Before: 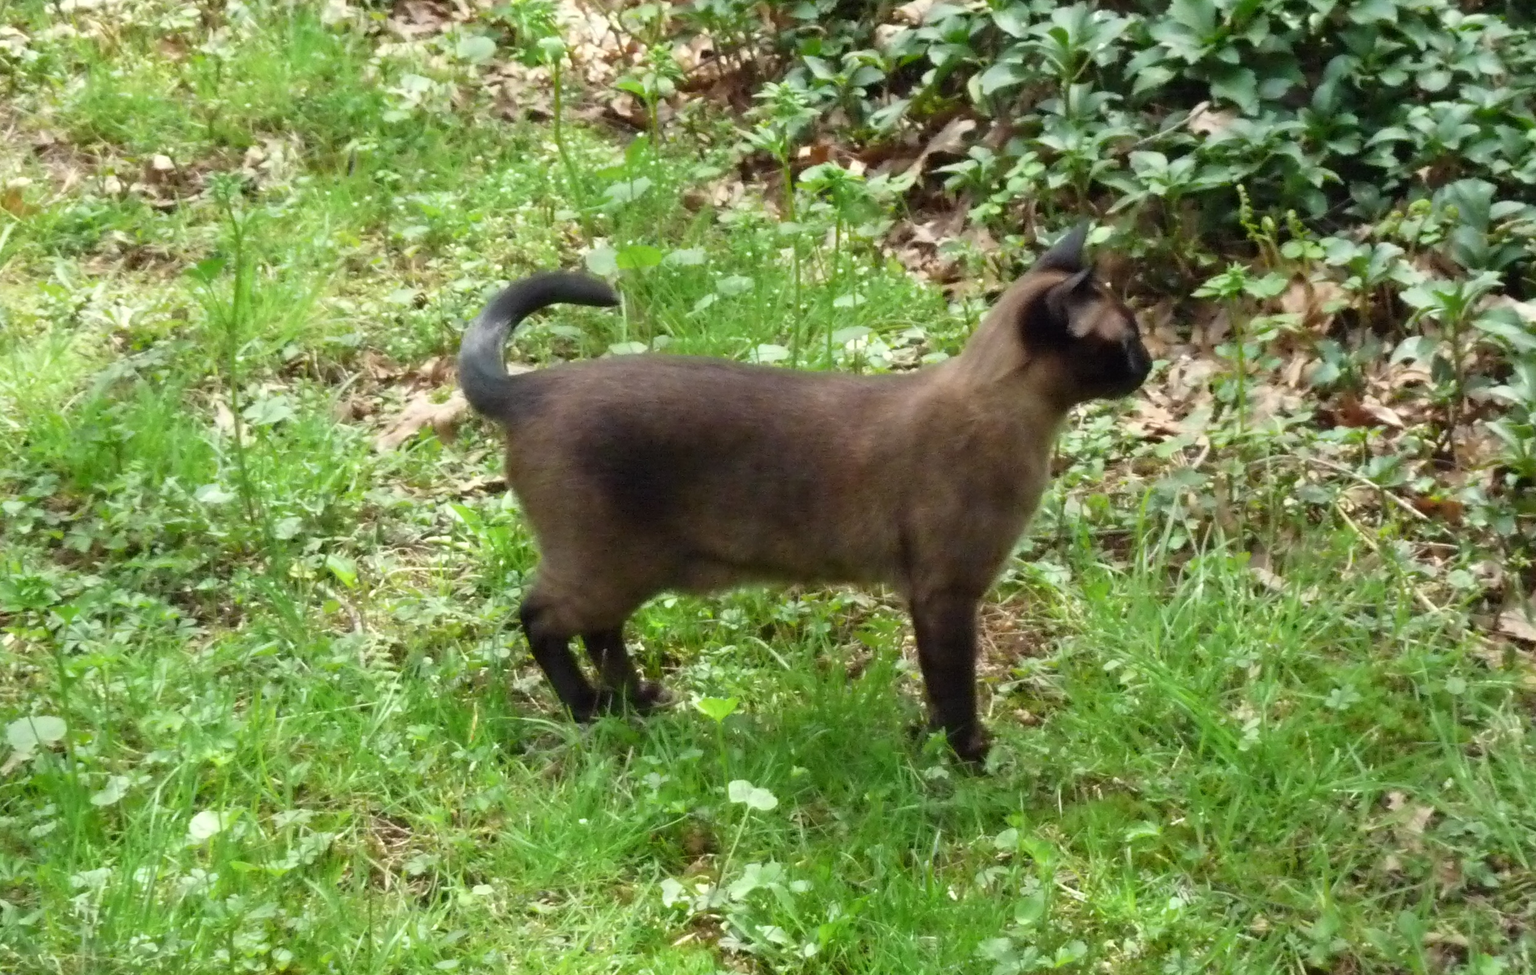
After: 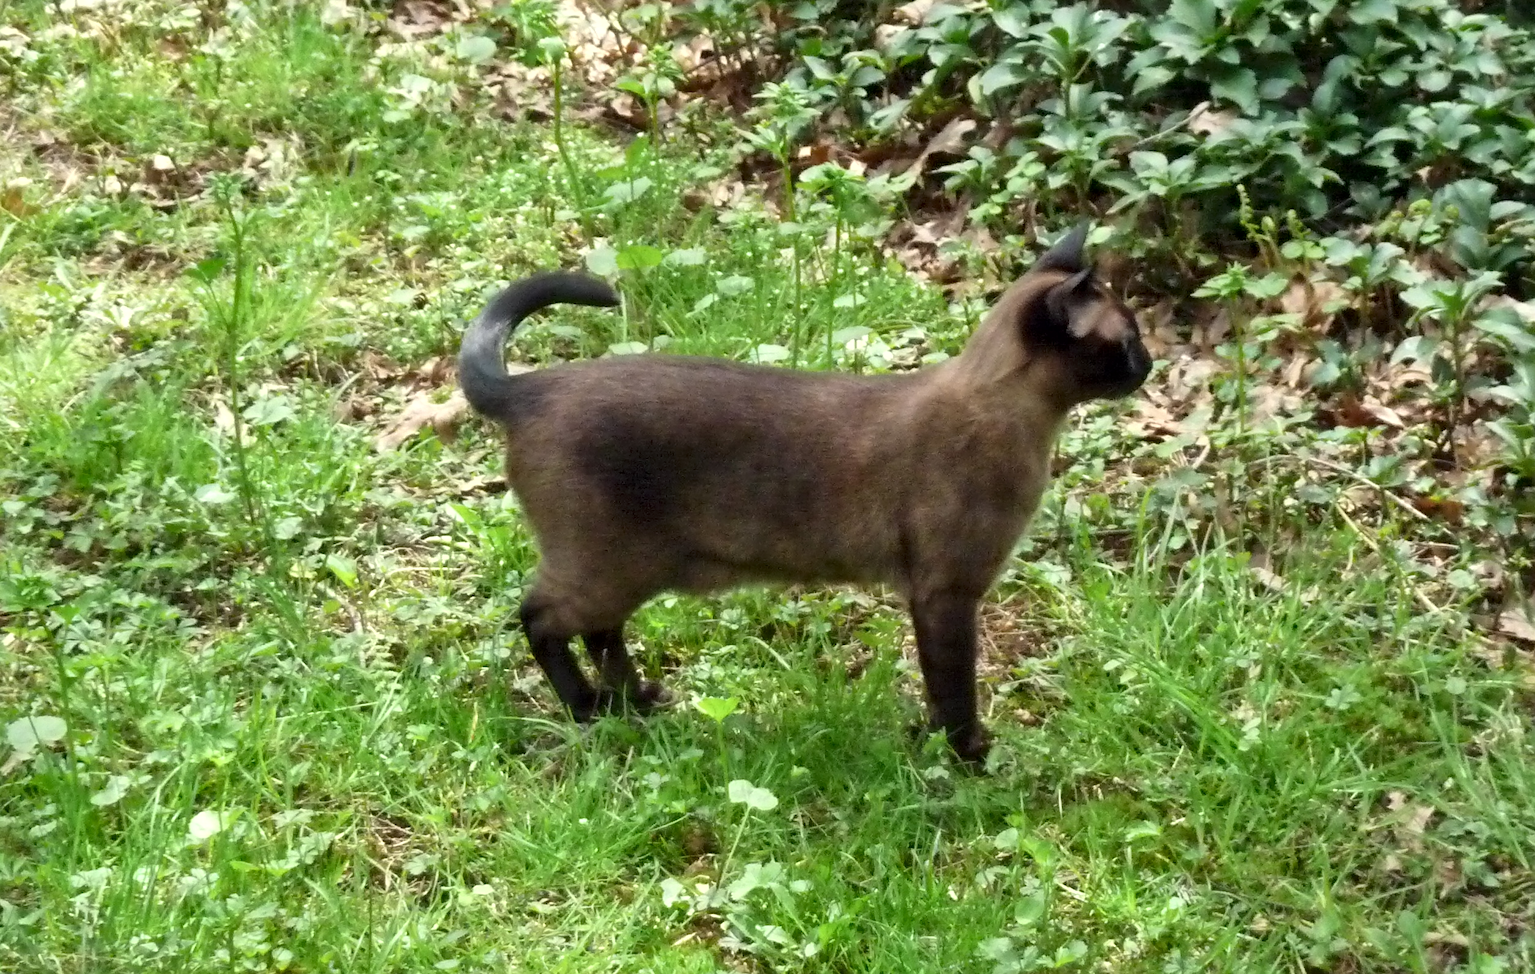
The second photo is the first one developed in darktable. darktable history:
exposure: compensate highlight preservation false
local contrast: mode bilateral grid, contrast 20, coarseness 50, detail 144%, midtone range 0.2
sharpen: amount 0.2
